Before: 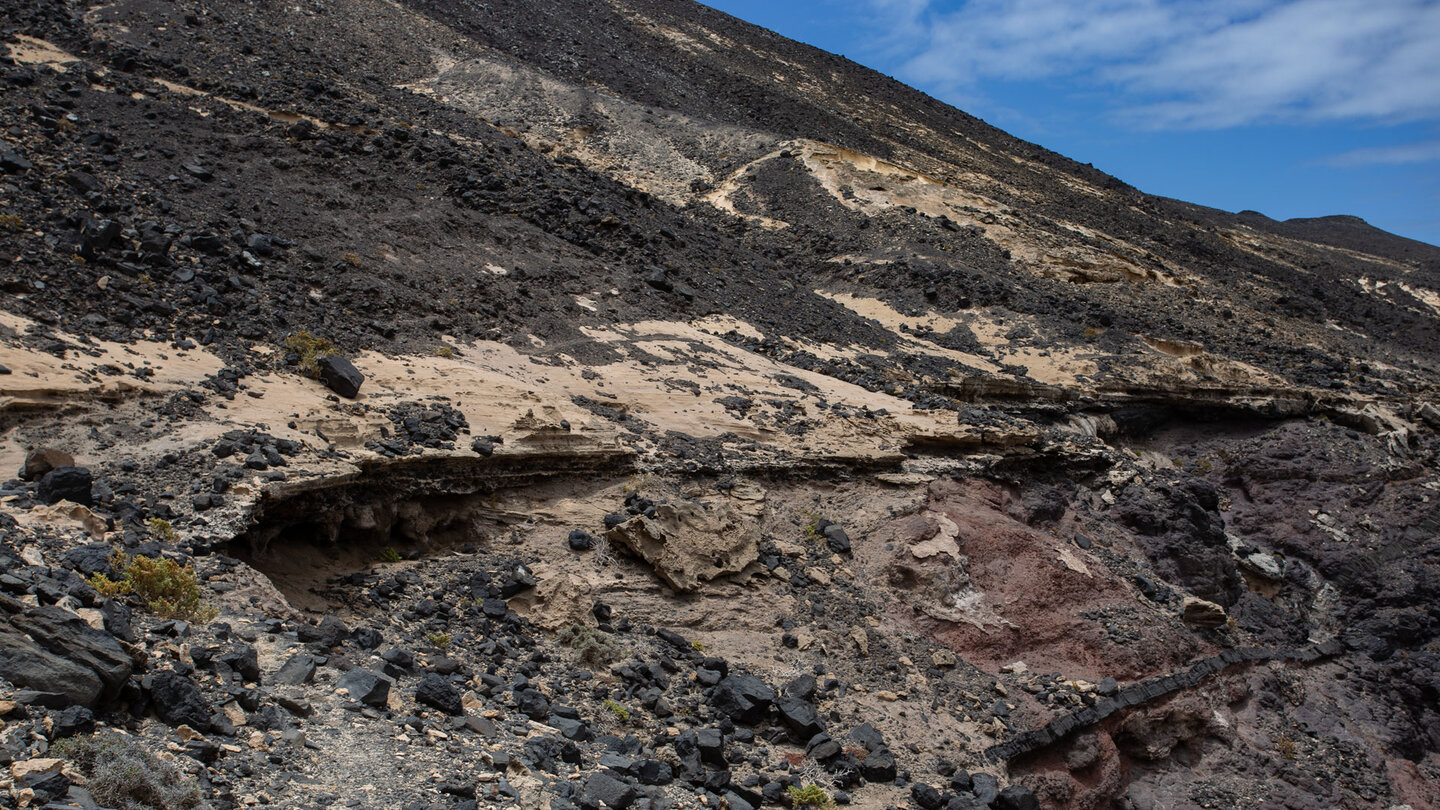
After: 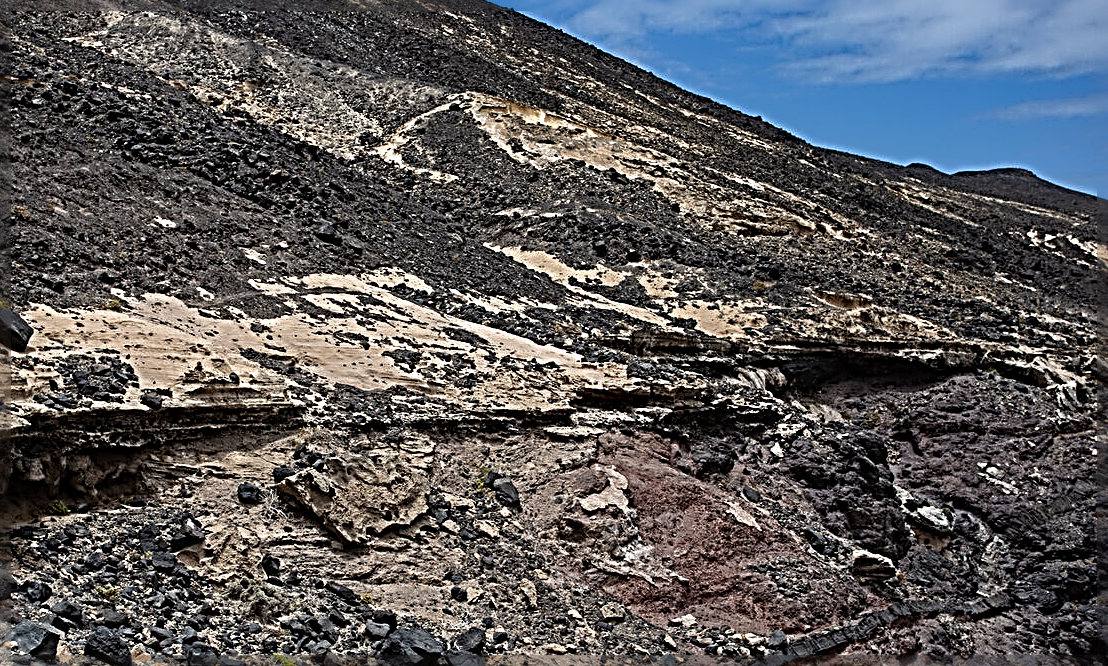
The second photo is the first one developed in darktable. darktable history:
sharpen: radius 4.027, amount 1.983
crop: left 22.992%, top 5.854%, bottom 11.832%
shadows and highlights: shadows 20.37, highlights -19.62, soften with gaussian
